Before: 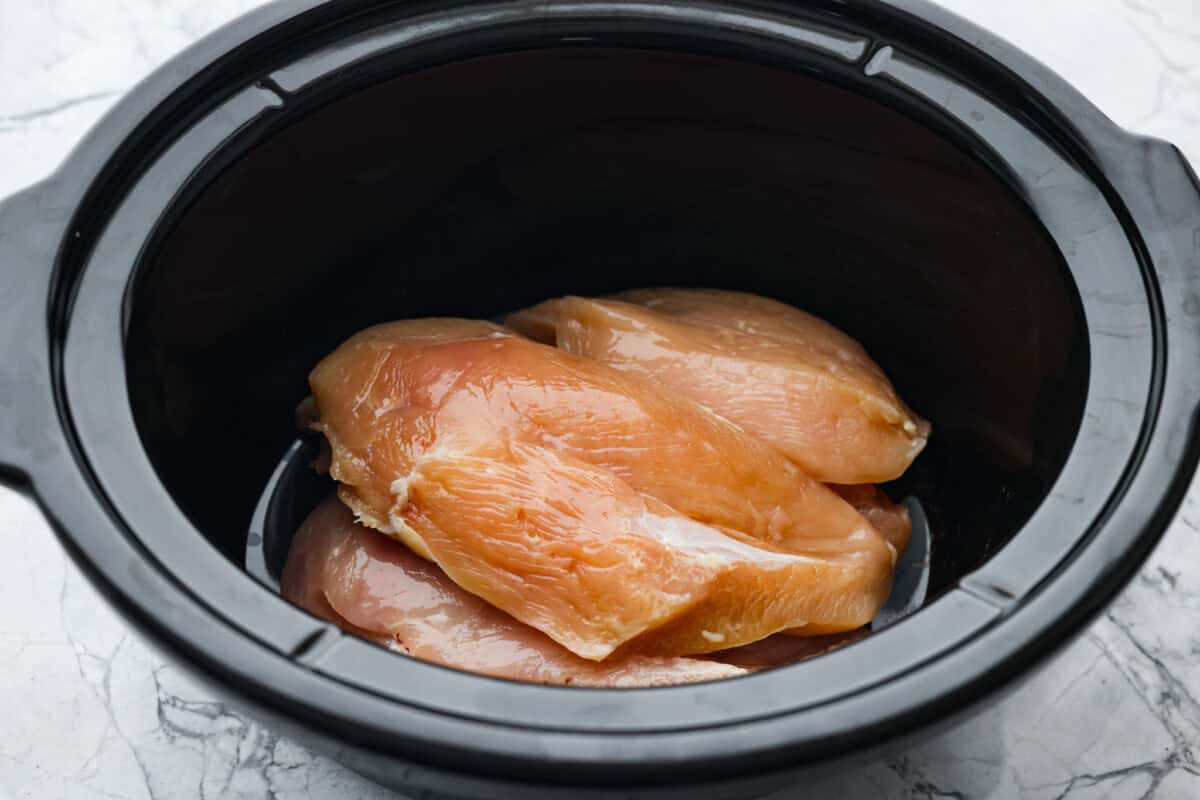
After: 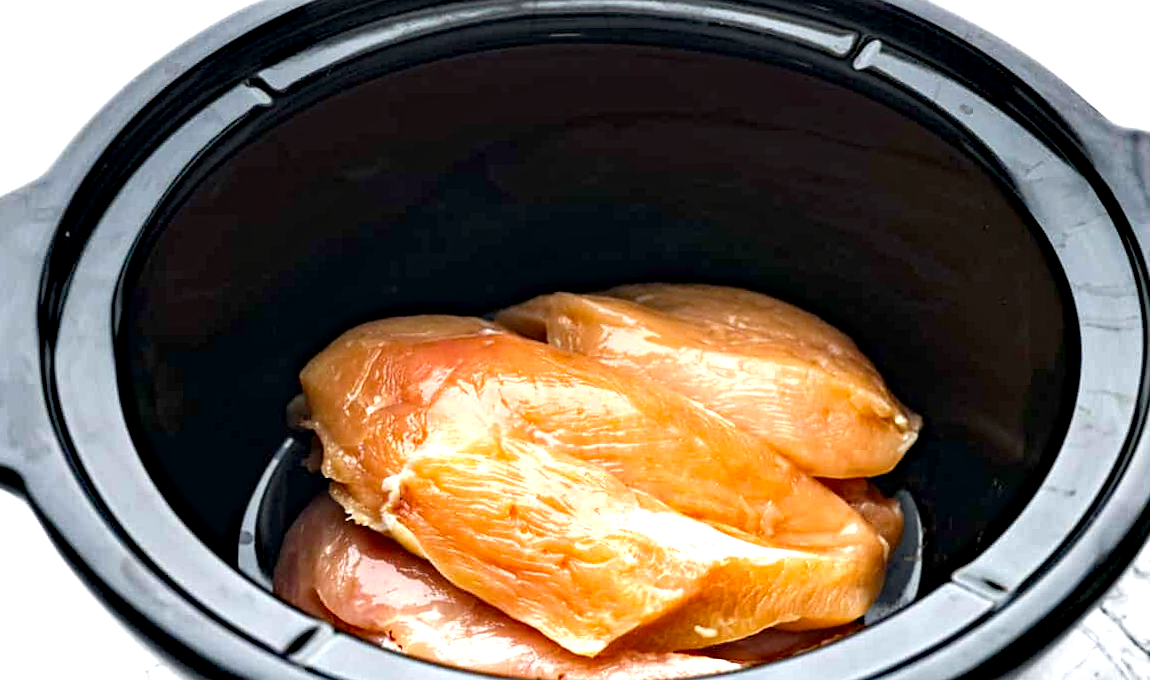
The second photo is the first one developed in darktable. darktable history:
sharpen: amount 0.204
haze removal: strength 0.4, distance 0.216, adaptive false
exposure: black level correction 0, exposure 1.289 EV, compensate highlight preservation false
crop and rotate: angle 0.405°, left 0.232%, right 2.865%, bottom 14.066%
local contrast: highlights 62%, shadows 112%, detail 106%, midtone range 0.528
